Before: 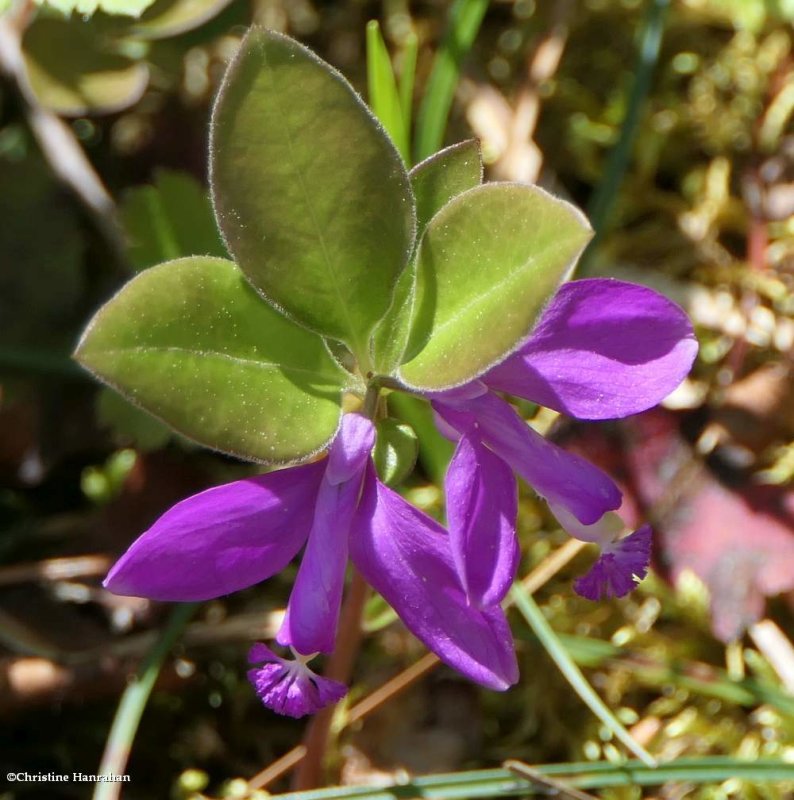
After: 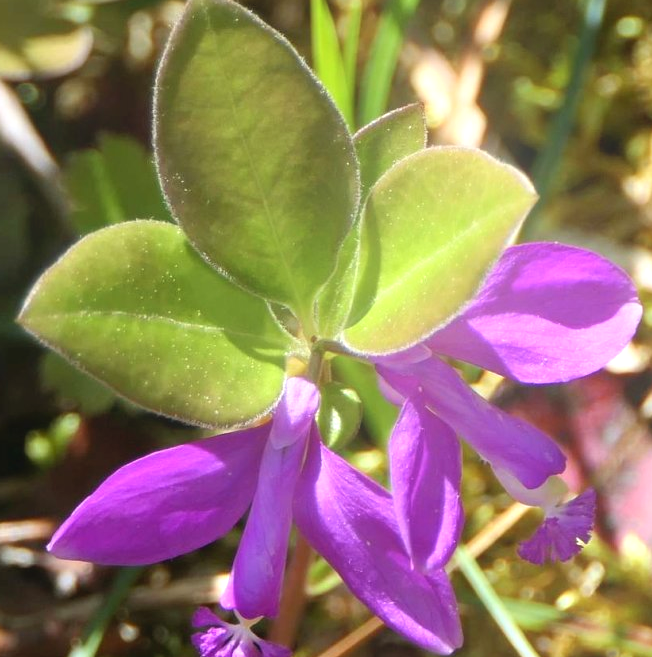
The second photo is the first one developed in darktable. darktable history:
exposure: black level correction 0, exposure 0.5 EV, compensate exposure bias true, compensate highlight preservation false
contrast brightness saturation: contrast 0.07
crop and rotate: left 7.196%, top 4.574%, right 10.605%, bottom 13.178%
bloom: threshold 82.5%, strength 16.25%
